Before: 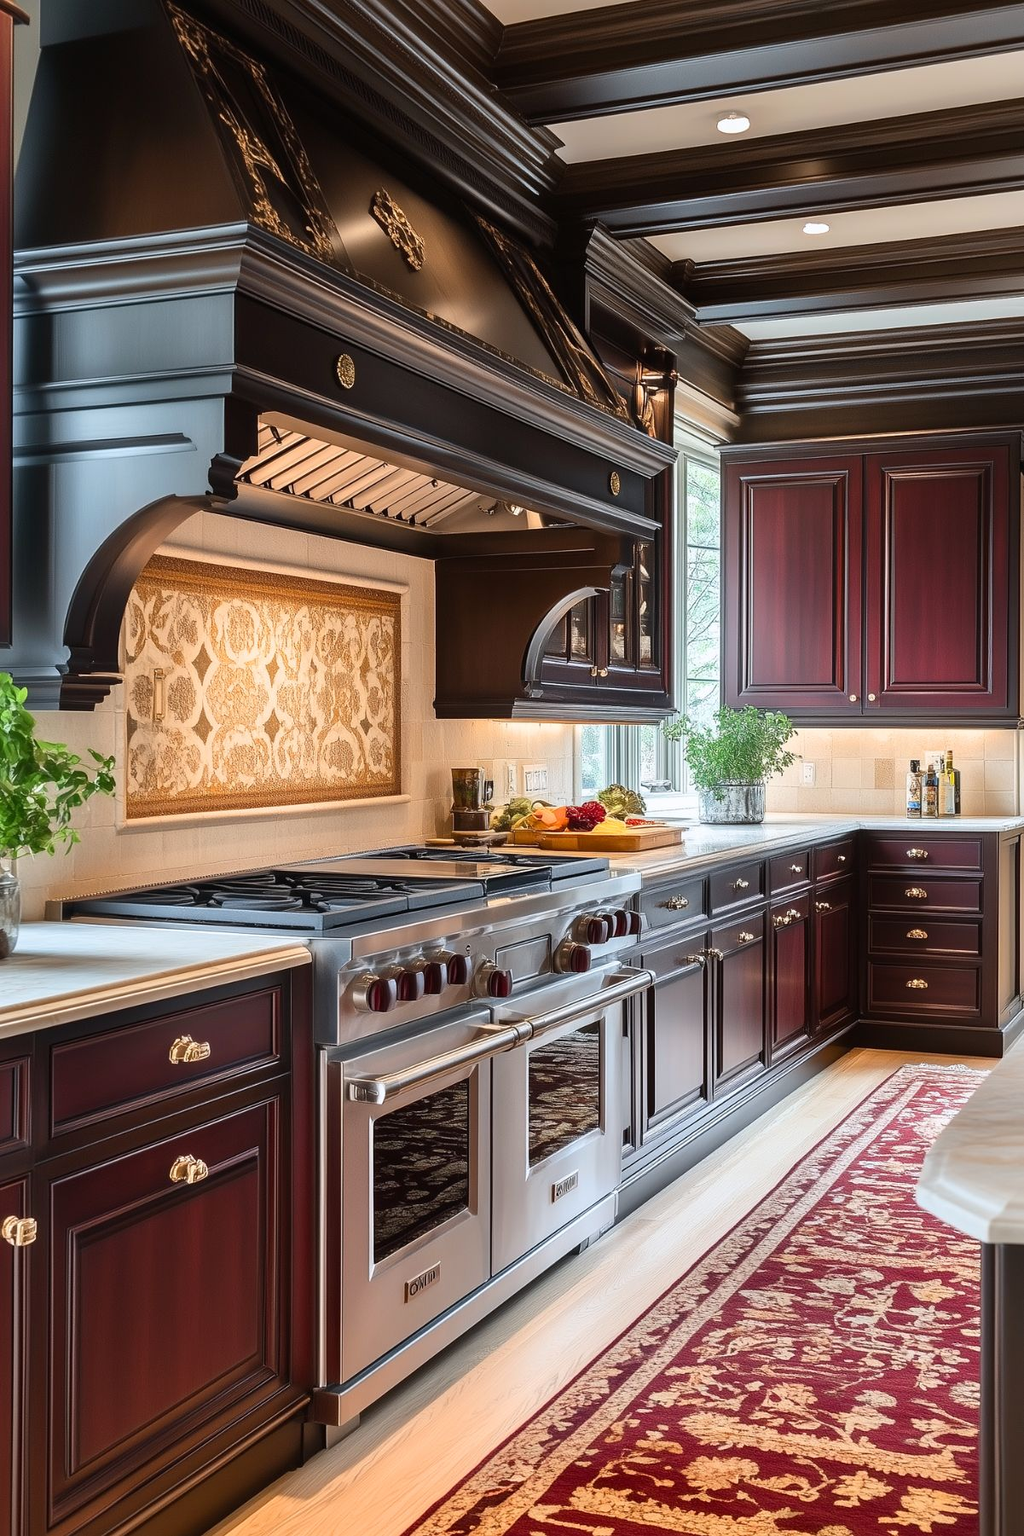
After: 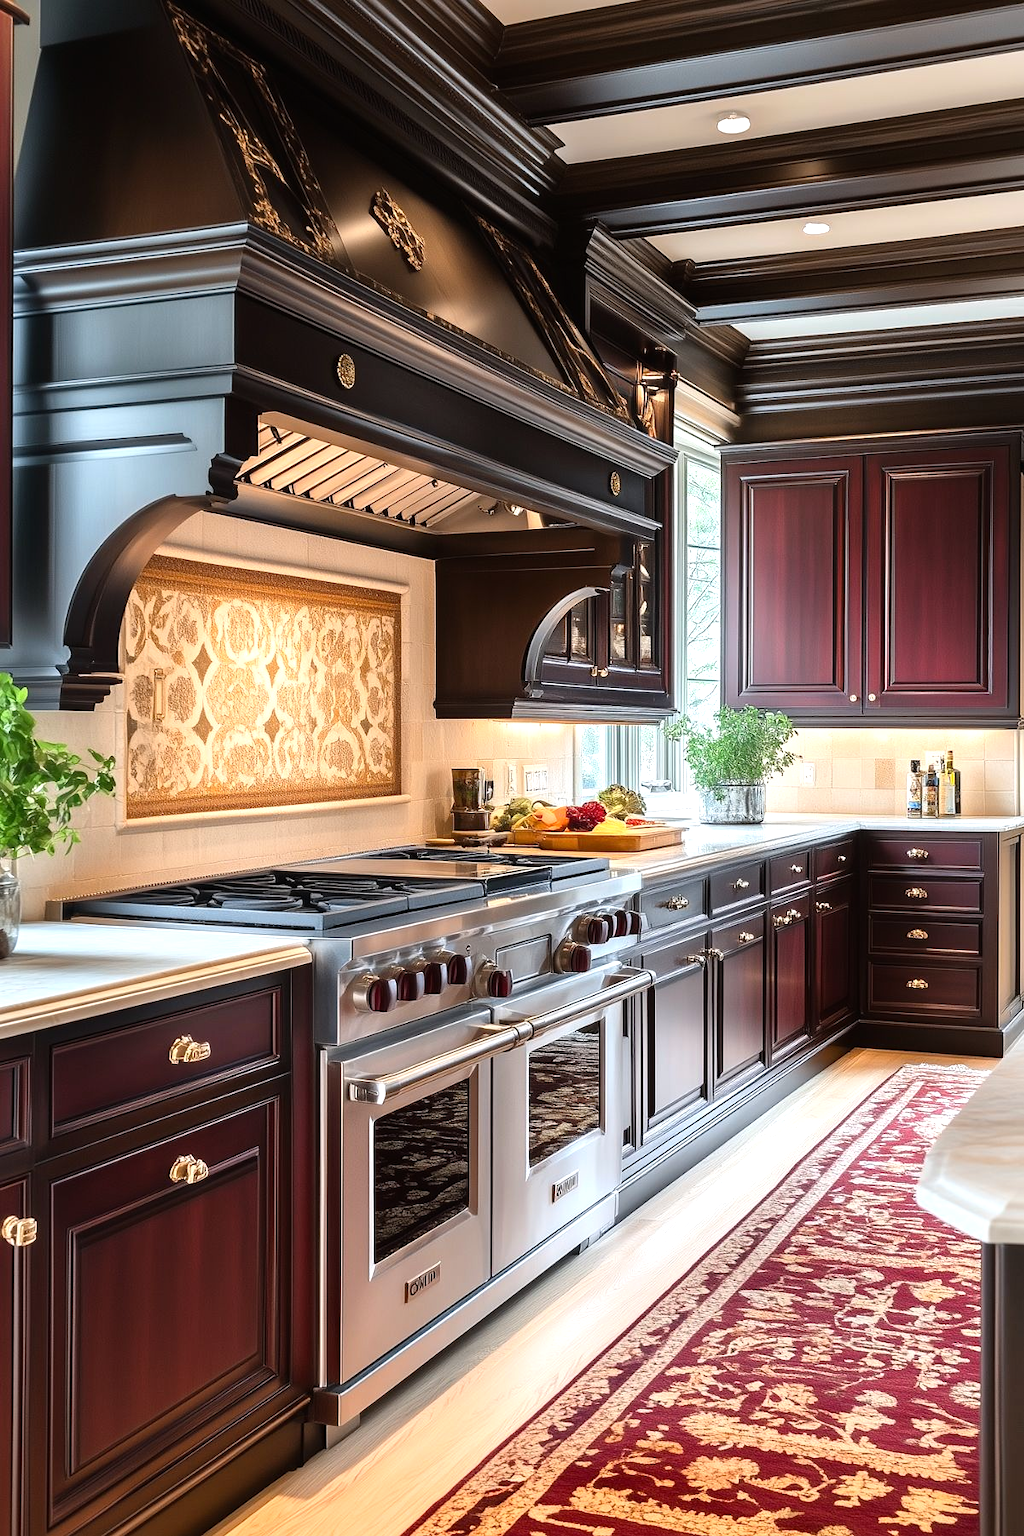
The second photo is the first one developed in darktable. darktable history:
tone equalizer: -8 EV -0.413 EV, -7 EV -0.401 EV, -6 EV -0.33 EV, -5 EV -0.261 EV, -3 EV 0.254 EV, -2 EV 0.33 EV, -1 EV 0.414 EV, +0 EV 0.413 EV
